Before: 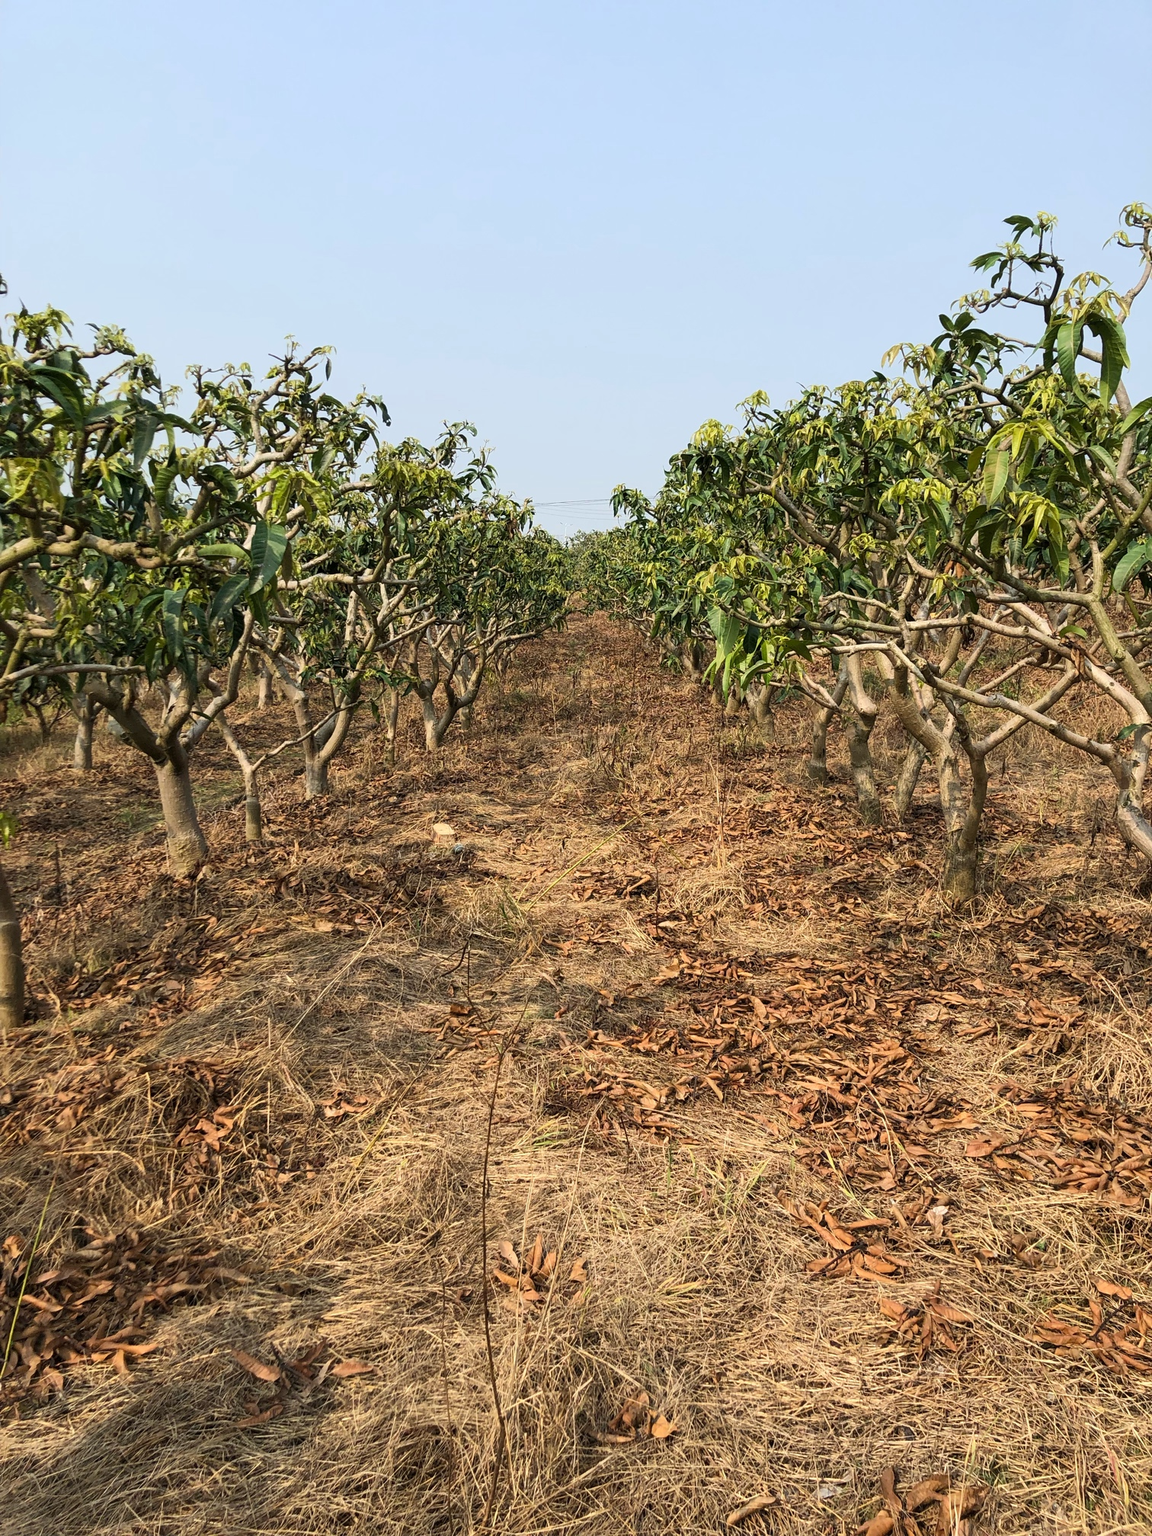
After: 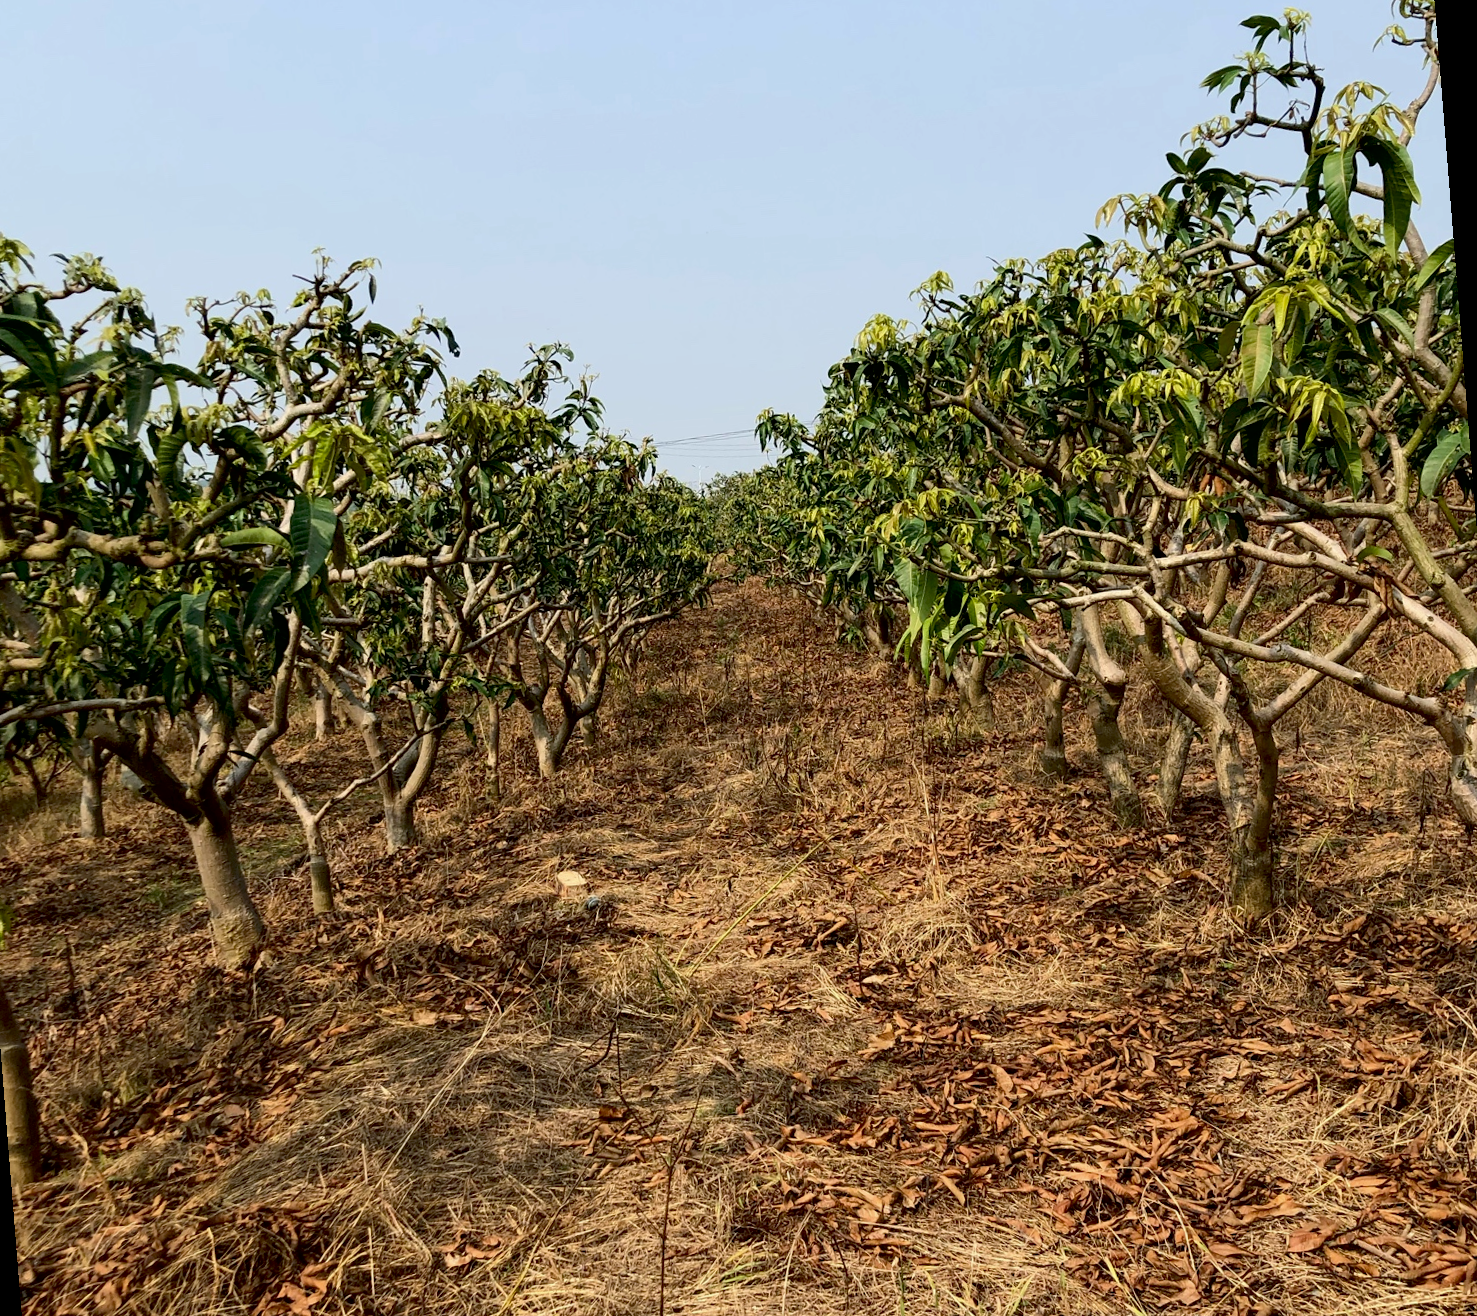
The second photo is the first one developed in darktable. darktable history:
crop: left 0.387%, top 5.469%, bottom 19.809%
rotate and perspective: rotation -4.57°, crop left 0.054, crop right 0.944, crop top 0.087, crop bottom 0.914
exposure: black level correction 0.016, exposure -0.009 EV, compensate highlight preservation false
contrast brightness saturation: brightness -0.09
